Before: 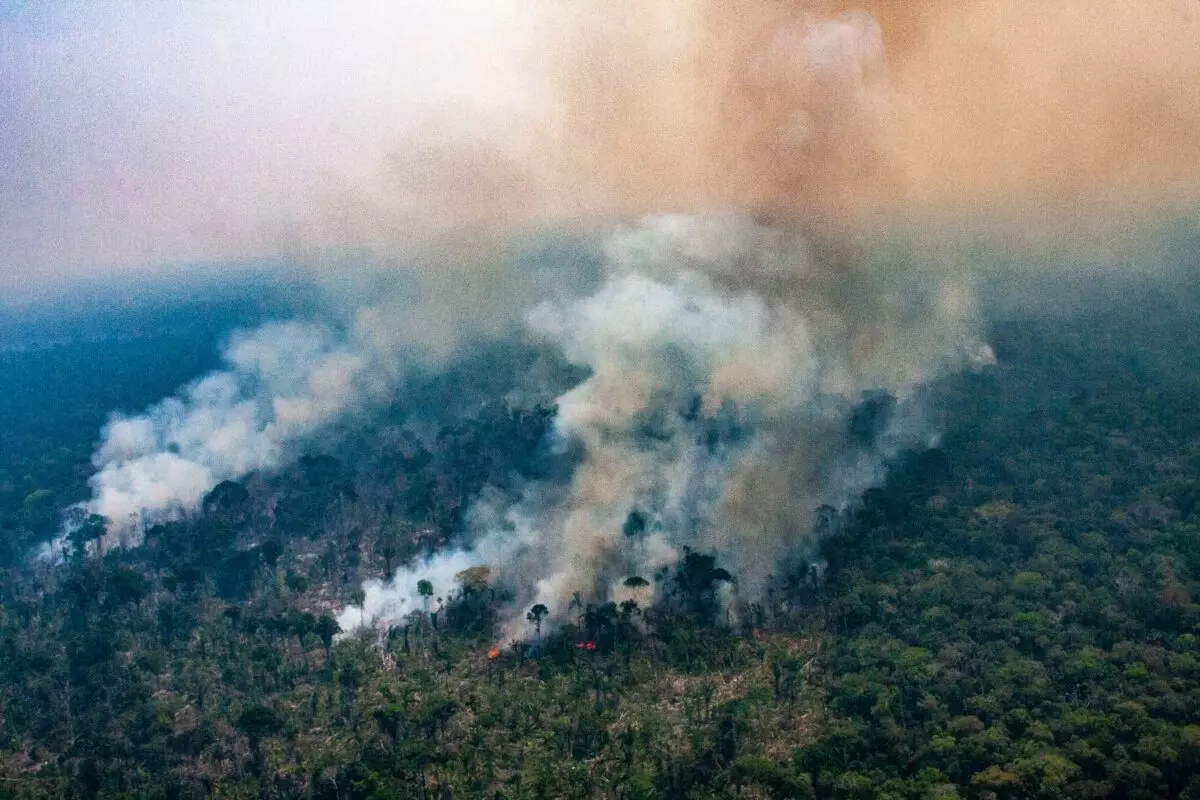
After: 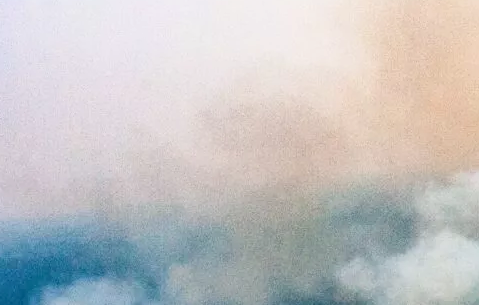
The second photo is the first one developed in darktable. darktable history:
crop: left 15.731%, top 5.462%, right 44.32%, bottom 56.32%
filmic rgb: middle gray luminance 21.57%, black relative exposure -14.06 EV, white relative exposure 2.96 EV, target black luminance 0%, hardness 8.75, latitude 60.37%, contrast 1.208, highlights saturation mix 5.17%, shadows ↔ highlights balance 41.39%, color science v6 (2022)
